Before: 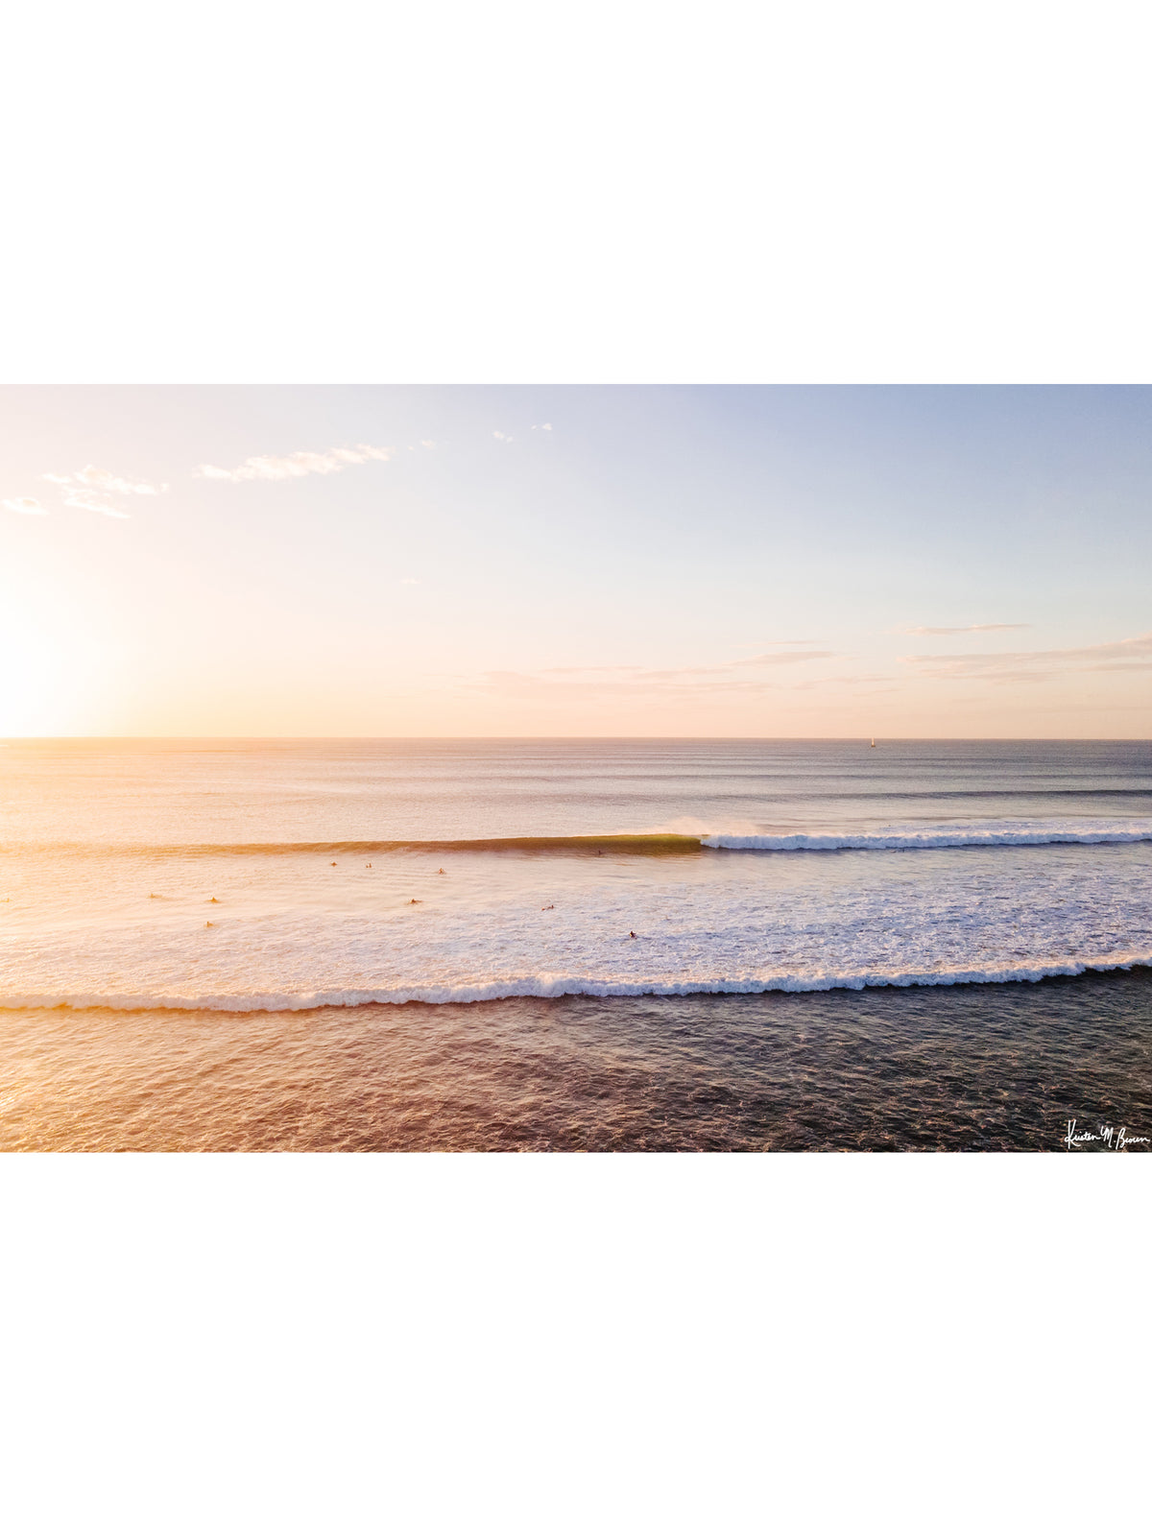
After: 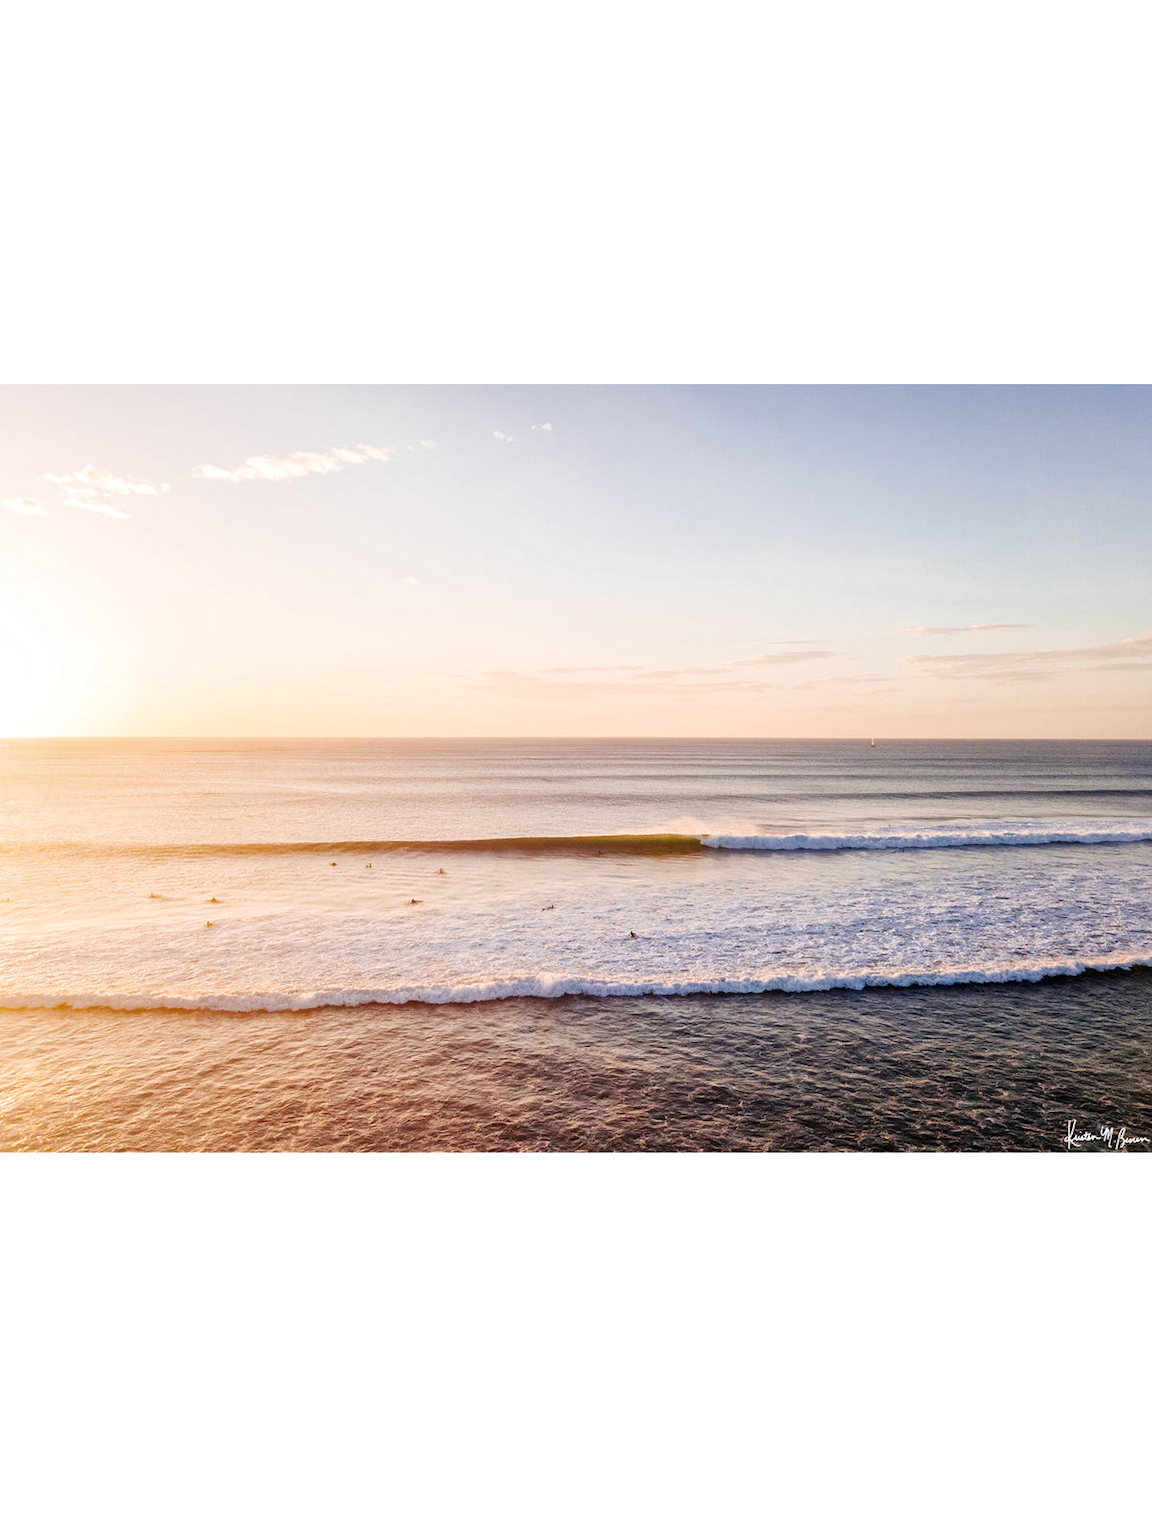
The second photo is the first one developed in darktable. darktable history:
local contrast: mode bilateral grid, contrast 20, coarseness 51, detail 139%, midtone range 0.2
